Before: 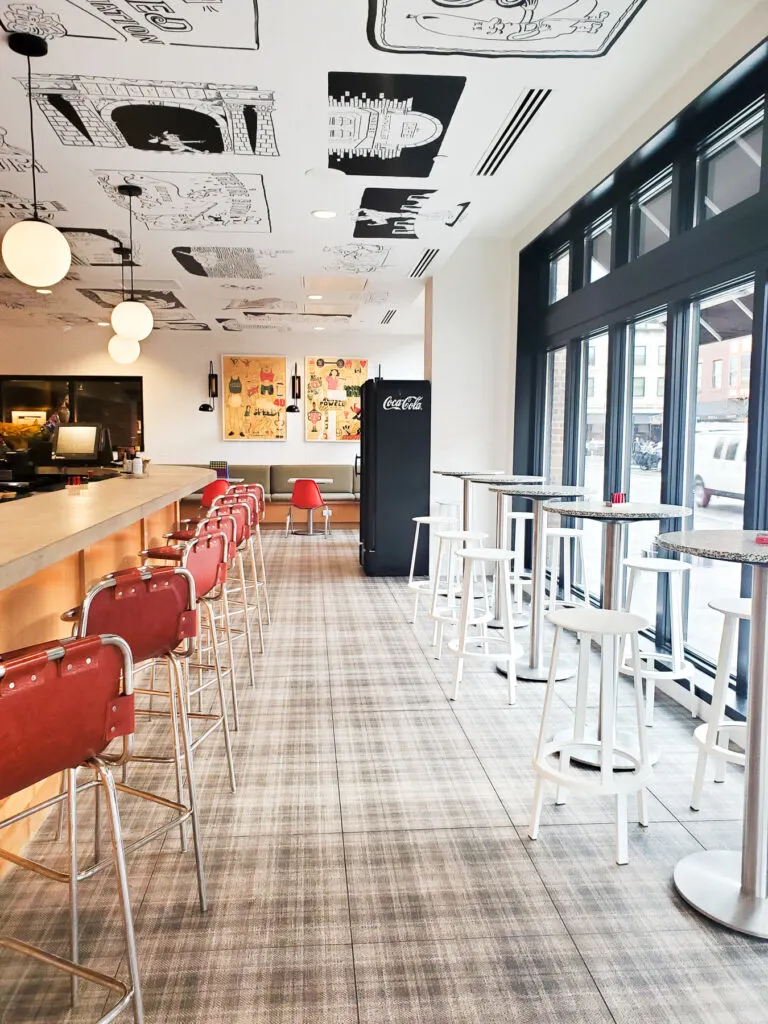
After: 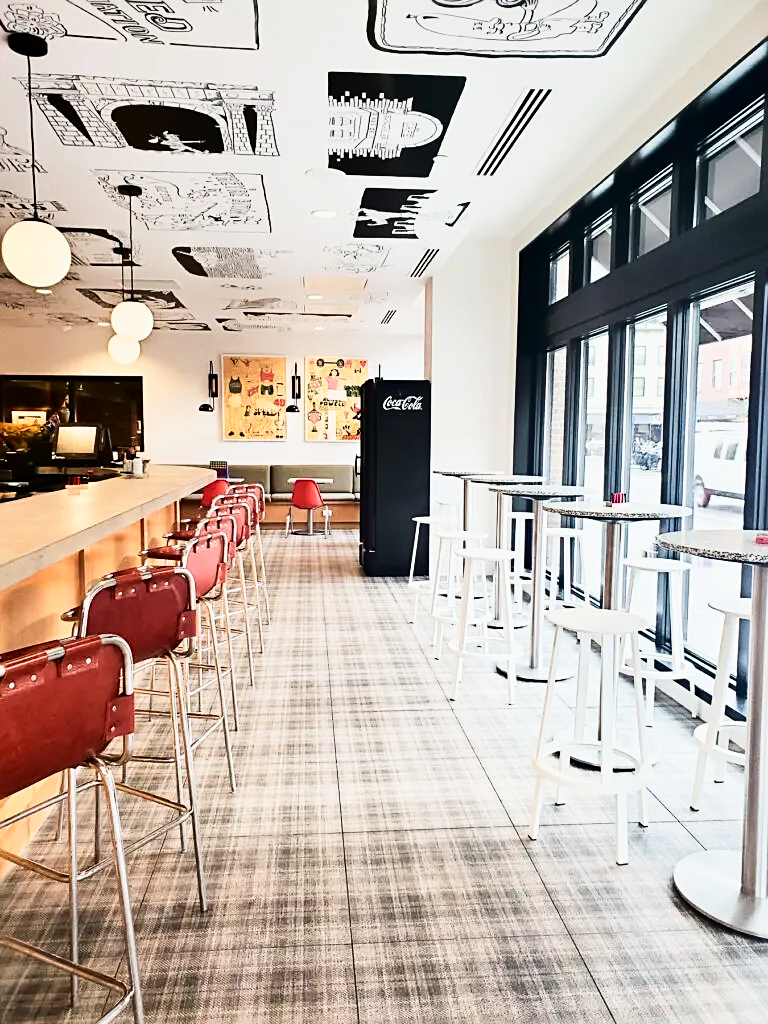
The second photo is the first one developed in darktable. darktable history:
exposure: compensate highlight preservation false
sharpen: on, module defaults
tone curve: curves: ch0 [(0, 0) (0.003, 0.002) (0.011, 0.006) (0.025, 0.014) (0.044, 0.02) (0.069, 0.027) (0.1, 0.036) (0.136, 0.05) (0.177, 0.081) (0.224, 0.118) (0.277, 0.183) (0.335, 0.262) (0.399, 0.351) (0.468, 0.456) (0.543, 0.571) (0.623, 0.692) (0.709, 0.795) (0.801, 0.88) (0.898, 0.948) (1, 1)], color space Lab, independent channels, preserve colors none
filmic rgb: black relative exposure -16 EV, white relative exposure 2.91 EV, hardness 9.96
